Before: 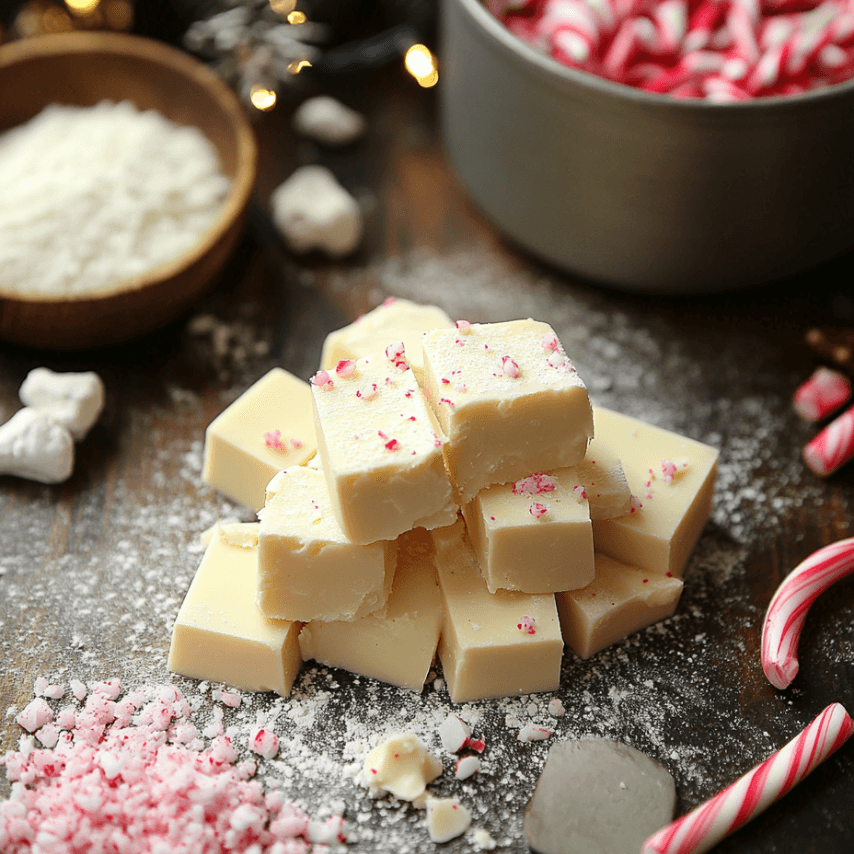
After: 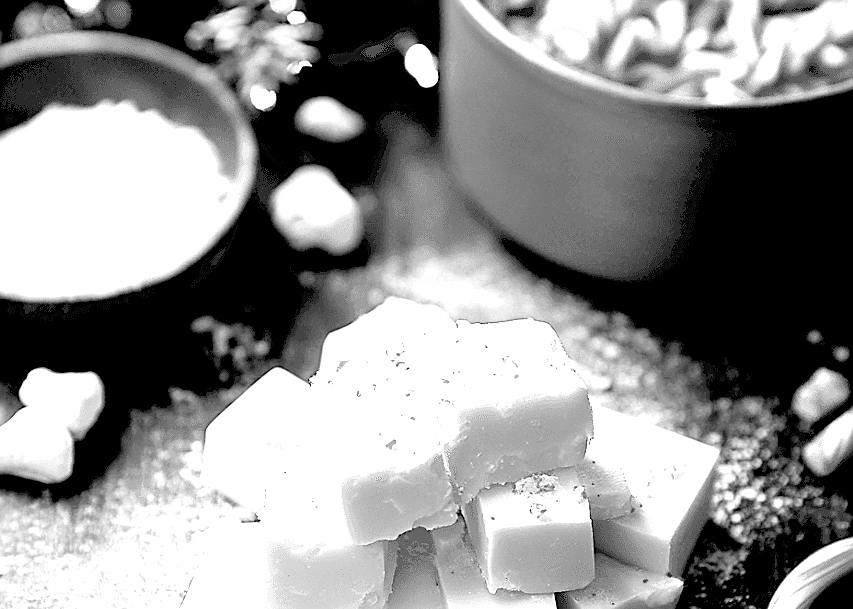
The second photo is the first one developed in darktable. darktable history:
crop: bottom 28.576%
exposure: black level correction 0.009, exposure 1.425 EV, compensate highlight preservation false
sharpen: on, module defaults
monochrome: on, module defaults
rgb levels: levels [[0.029, 0.461, 0.922], [0, 0.5, 1], [0, 0.5, 1]]
